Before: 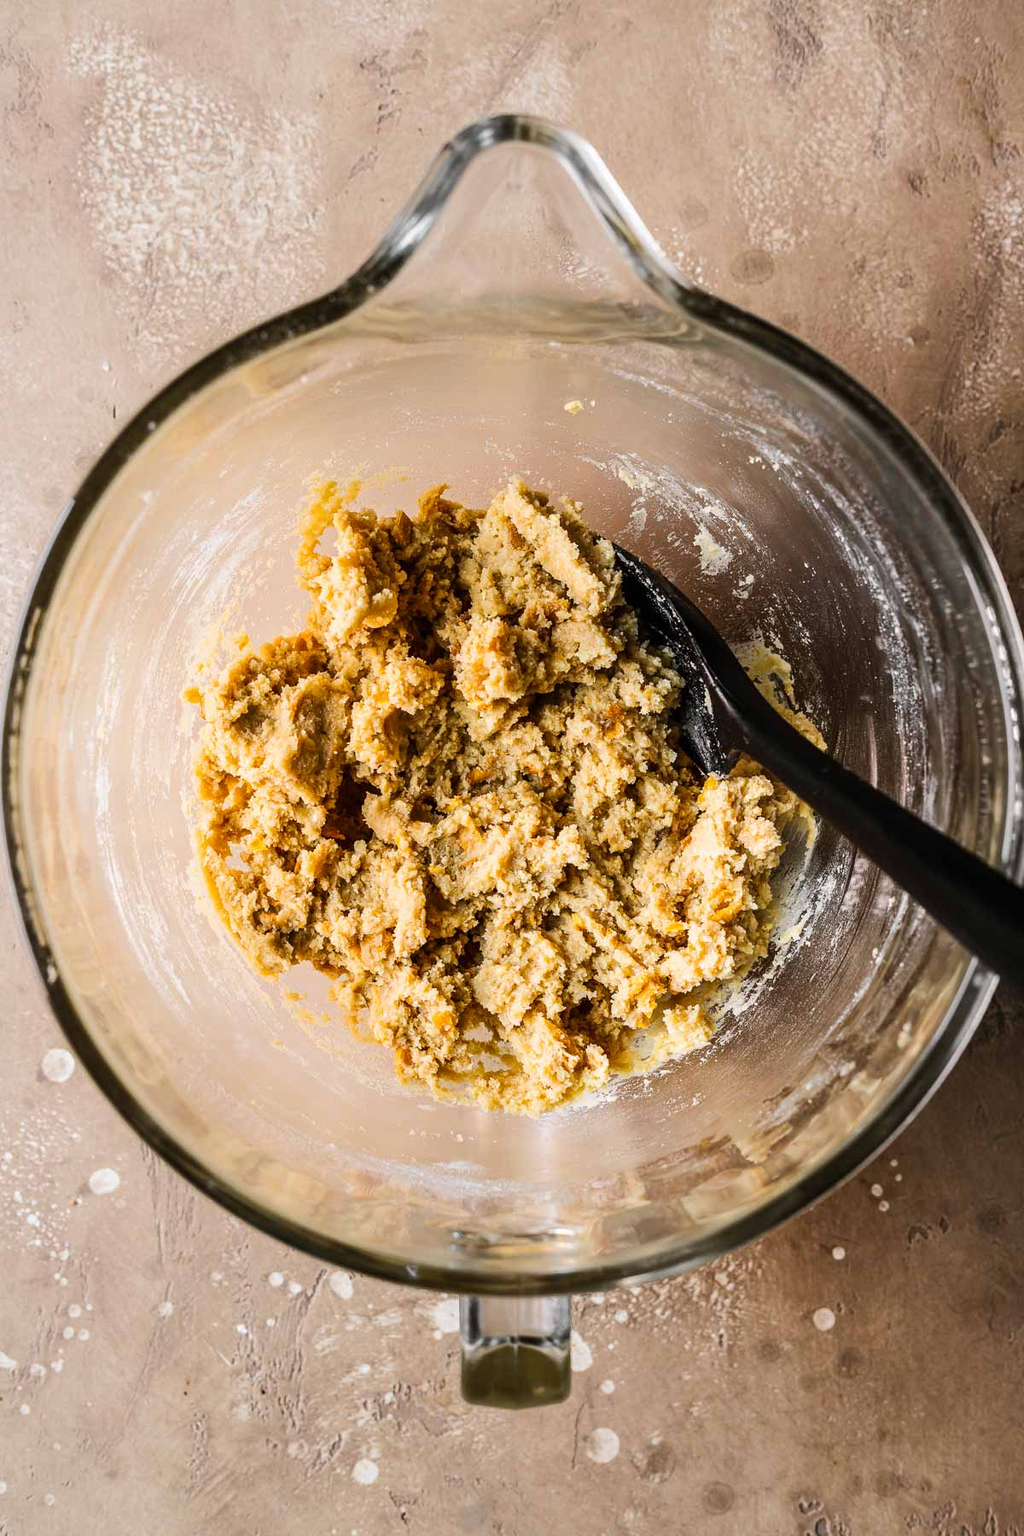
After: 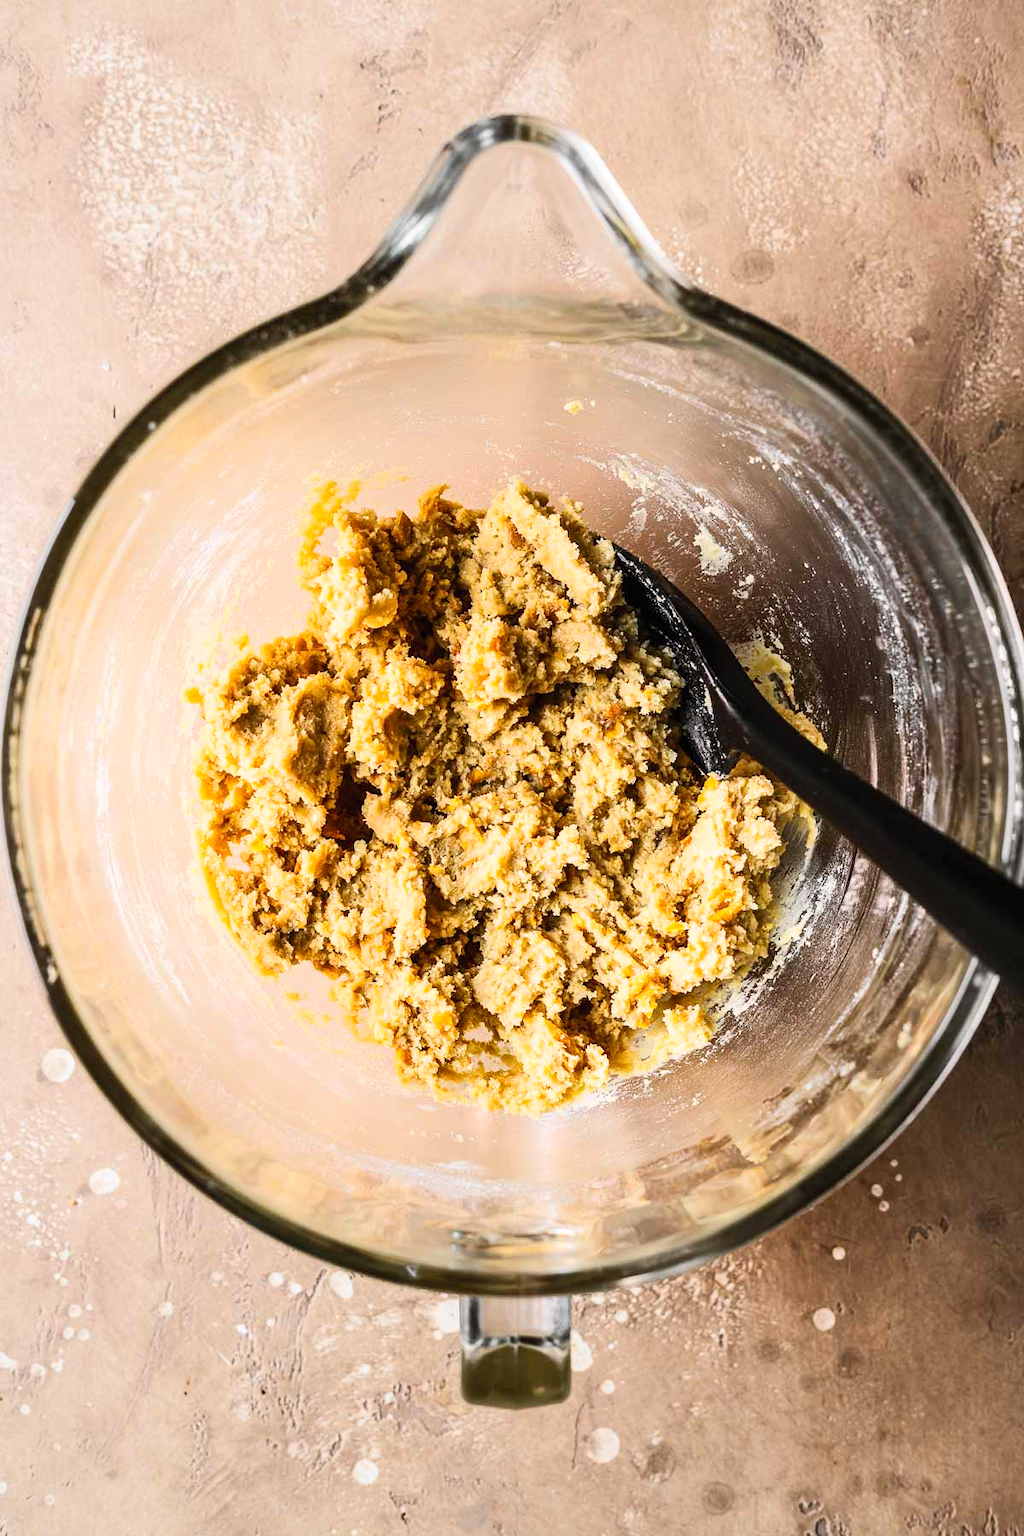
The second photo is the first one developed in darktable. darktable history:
contrast brightness saturation: contrast 0.204, brightness 0.145, saturation 0.138
